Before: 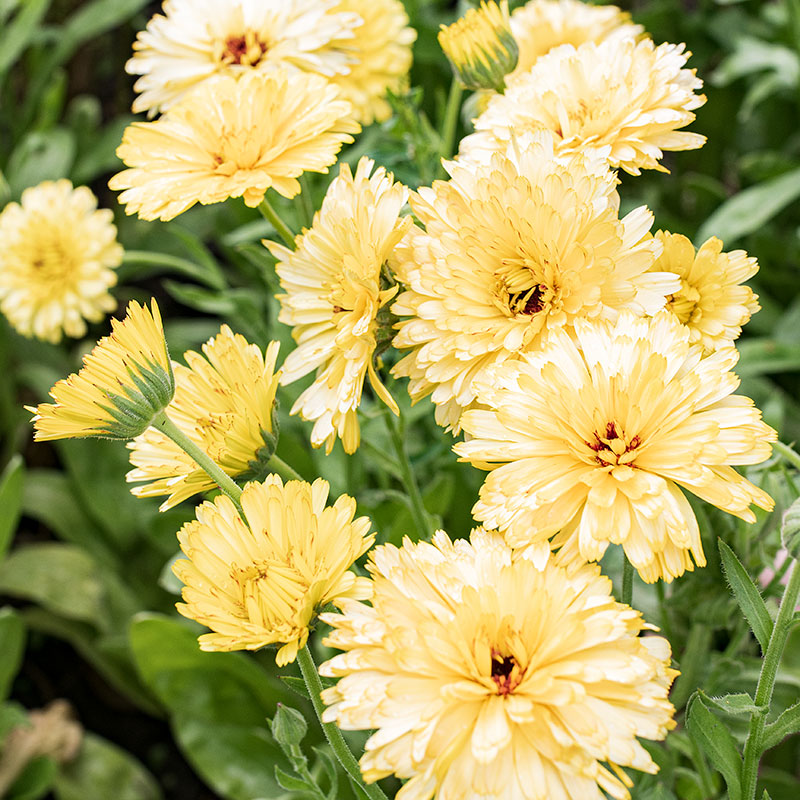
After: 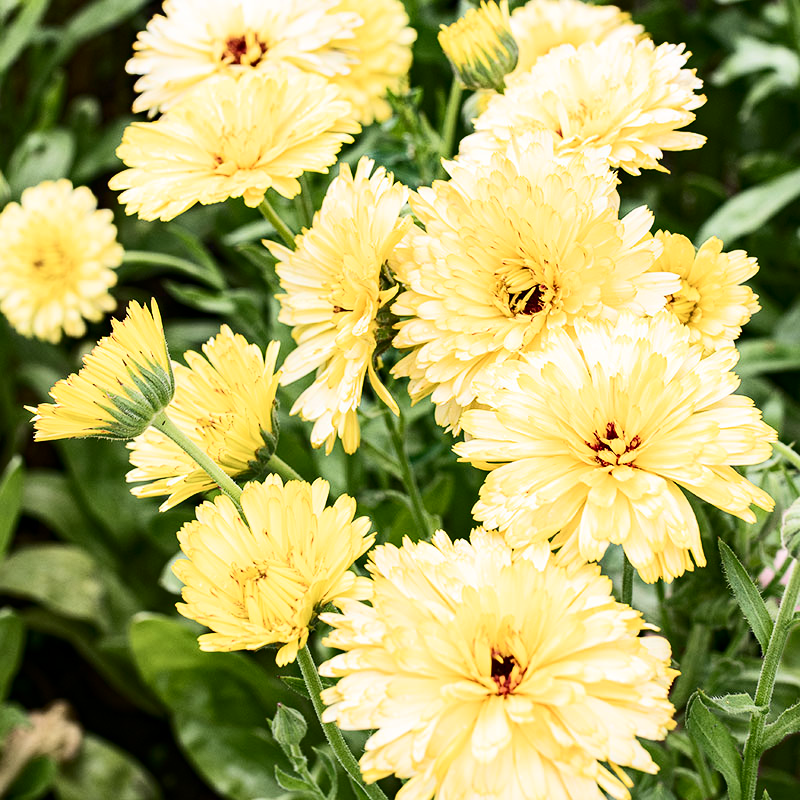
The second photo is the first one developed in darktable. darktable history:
shadows and highlights: radius 264.75, soften with gaussian
contrast brightness saturation: contrast 0.28
